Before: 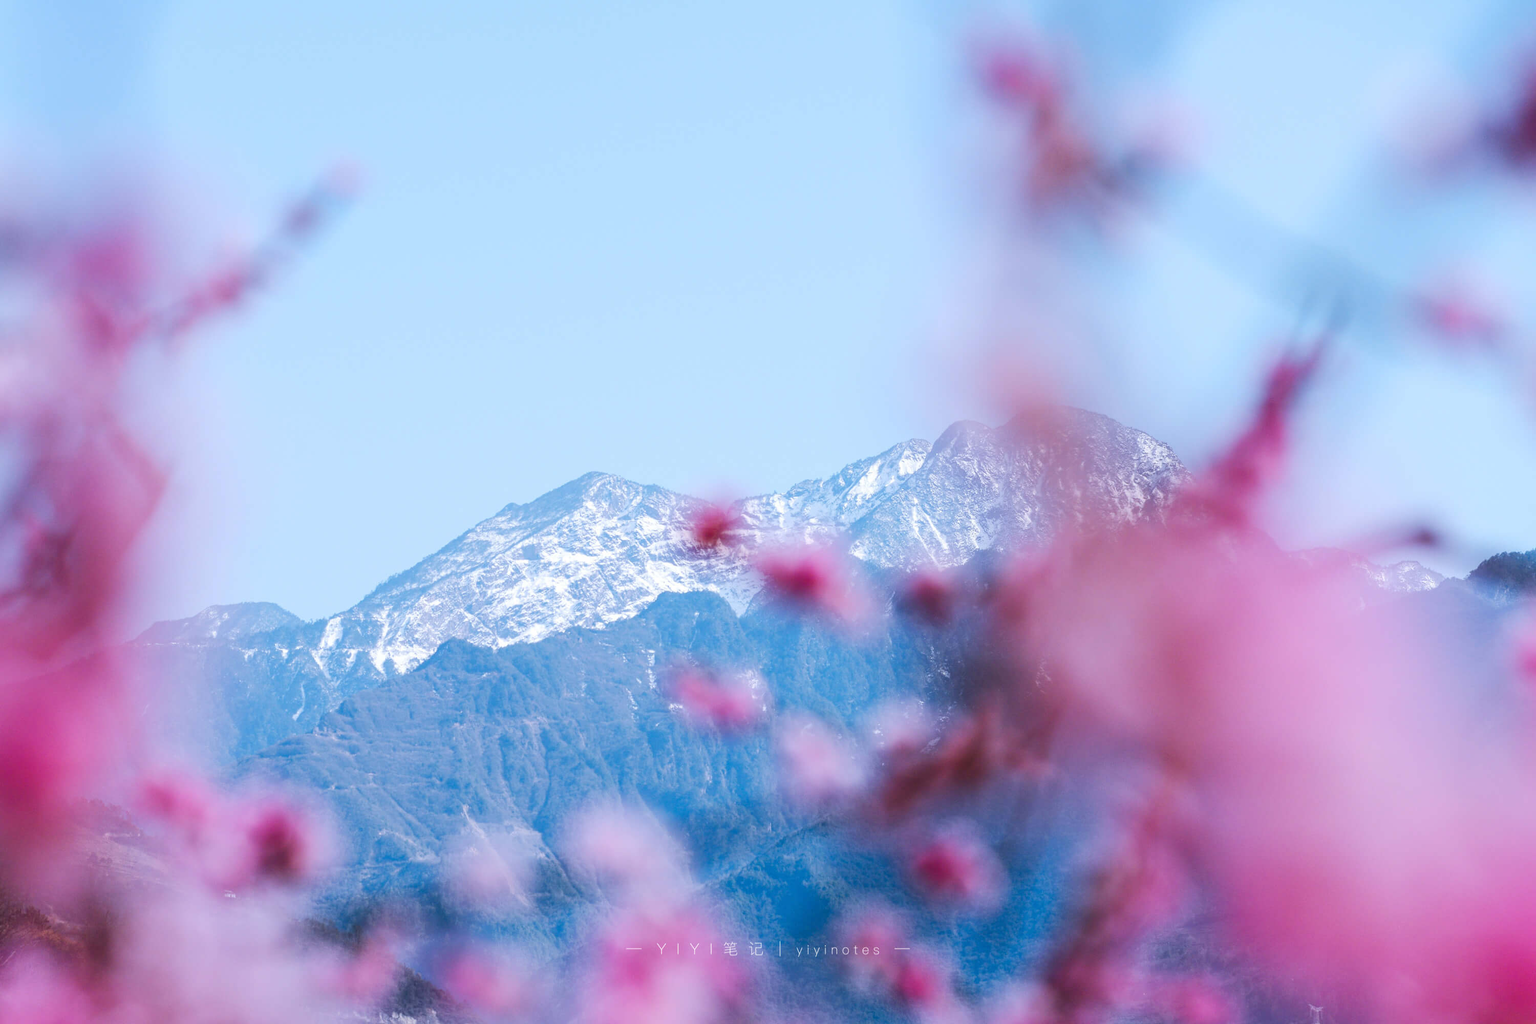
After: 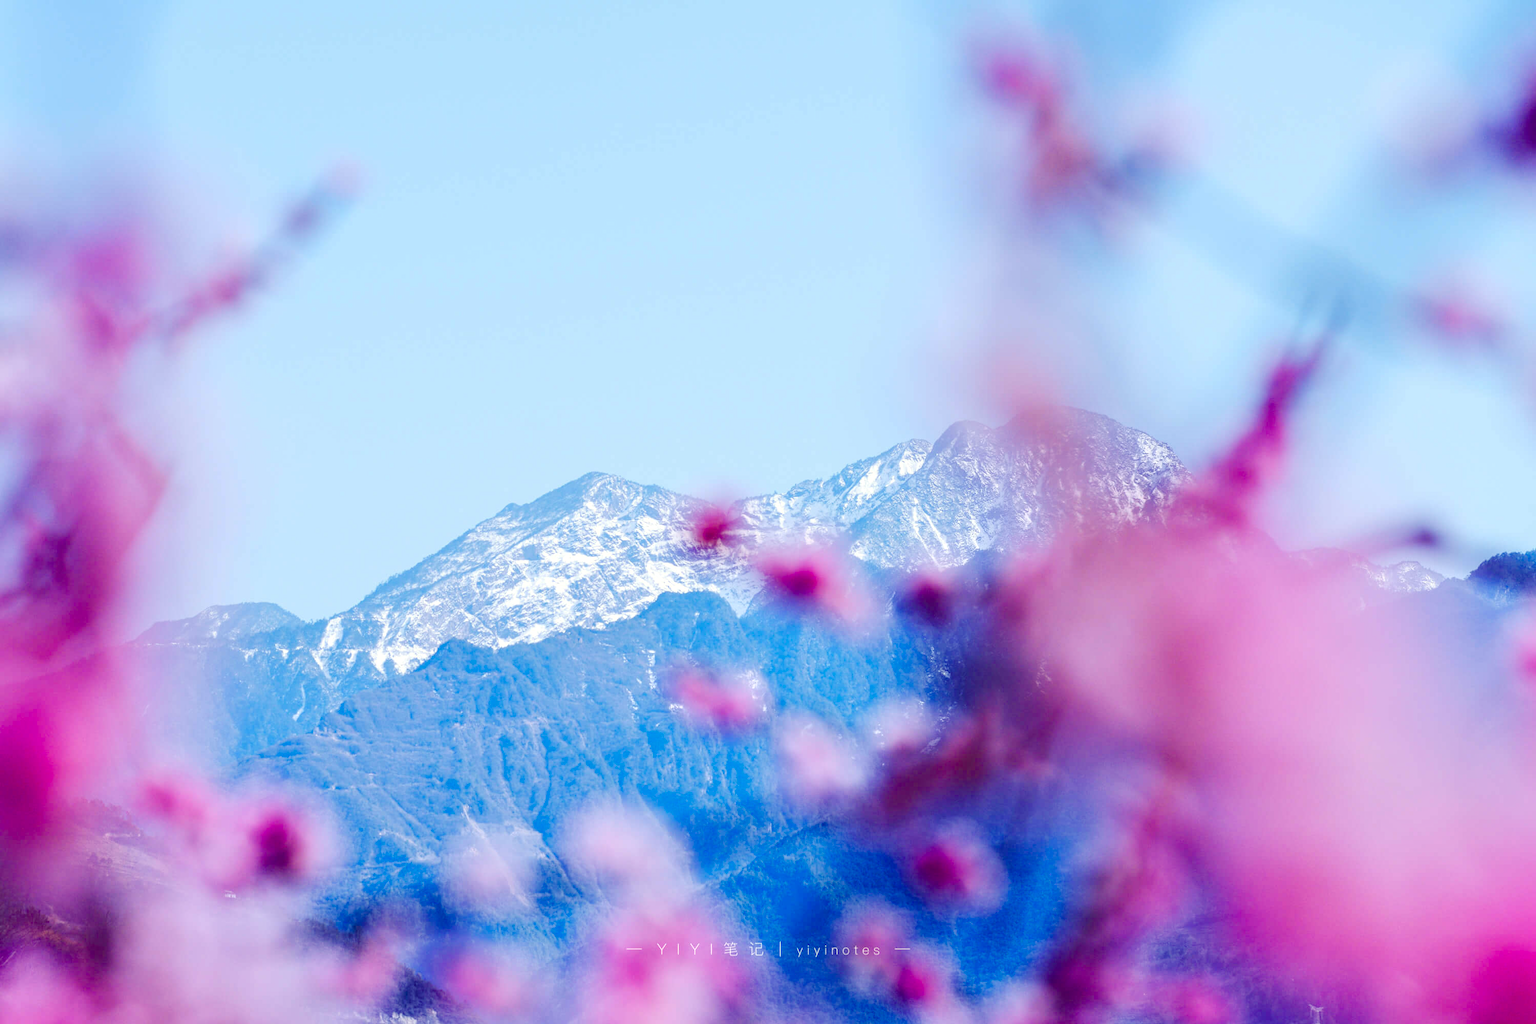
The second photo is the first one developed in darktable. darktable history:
tone equalizer: -8 EV -0.528 EV, -7 EV -0.319 EV, -6 EV -0.083 EV, -5 EV 0.413 EV, -4 EV 0.985 EV, -3 EV 0.791 EV, -2 EV -0.01 EV, -1 EV 0.14 EV, +0 EV -0.012 EV, smoothing 1
color balance rgb: shadows lift › luminance -28.76%, shadows lift › chroma 15%, shadows lift › hue 270°, power › chroma 1%, power › hue 255°, highlights gain › luminance 7.14%, highlights gain › chroma 2%, highlights gain › hue 90°, global offset › luminance -0.29%, global offset › hue 260°, perceptual saturation grading › global saturation 20%, perceptual saturation grading › highlights -13.92%, perceptual saturation grading › shadows 50%
contrast brightness saturation: saturation -0.05
